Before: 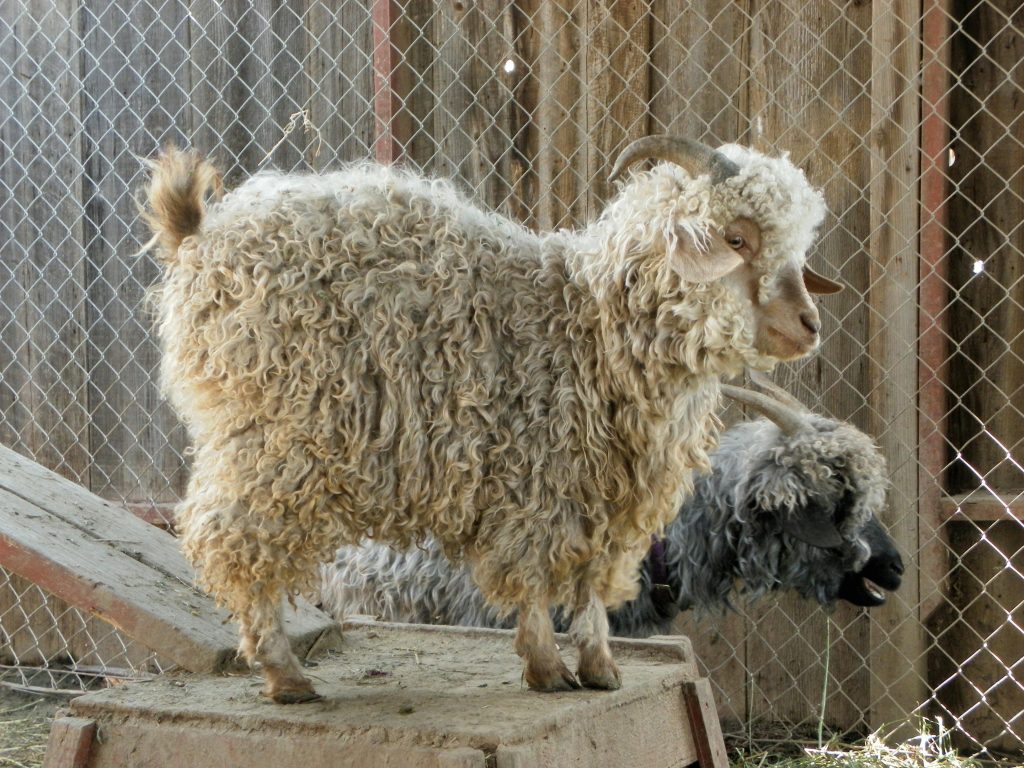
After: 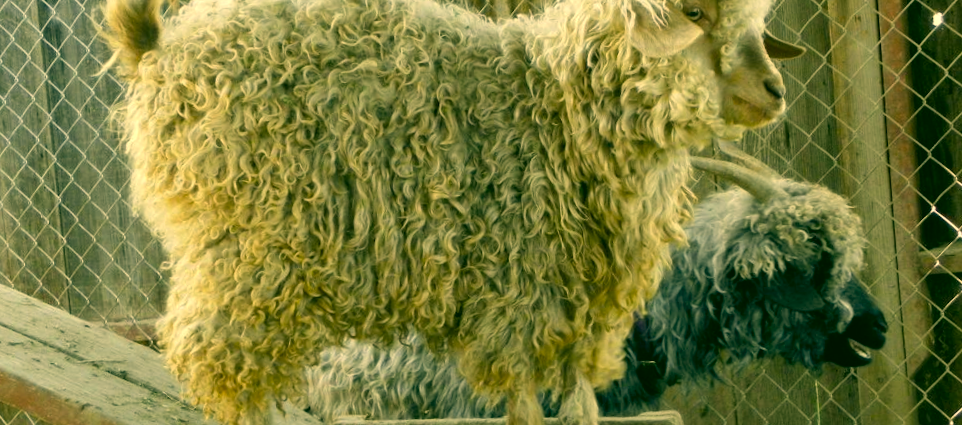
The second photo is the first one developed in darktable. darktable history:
color correction: highlights a* 5.62, highlights b* 33.57, shadows a* -25.86, shadows b* 4.02
color balance: contrast 6.48%, output saturation 113.3%
rotate and perspective: rotation -4.57°, crop left 0.054, crop right 0.944, crop top 0.087, crop bottom 0.914
crop and rotate: top 25.357%, bottom 13.942%
